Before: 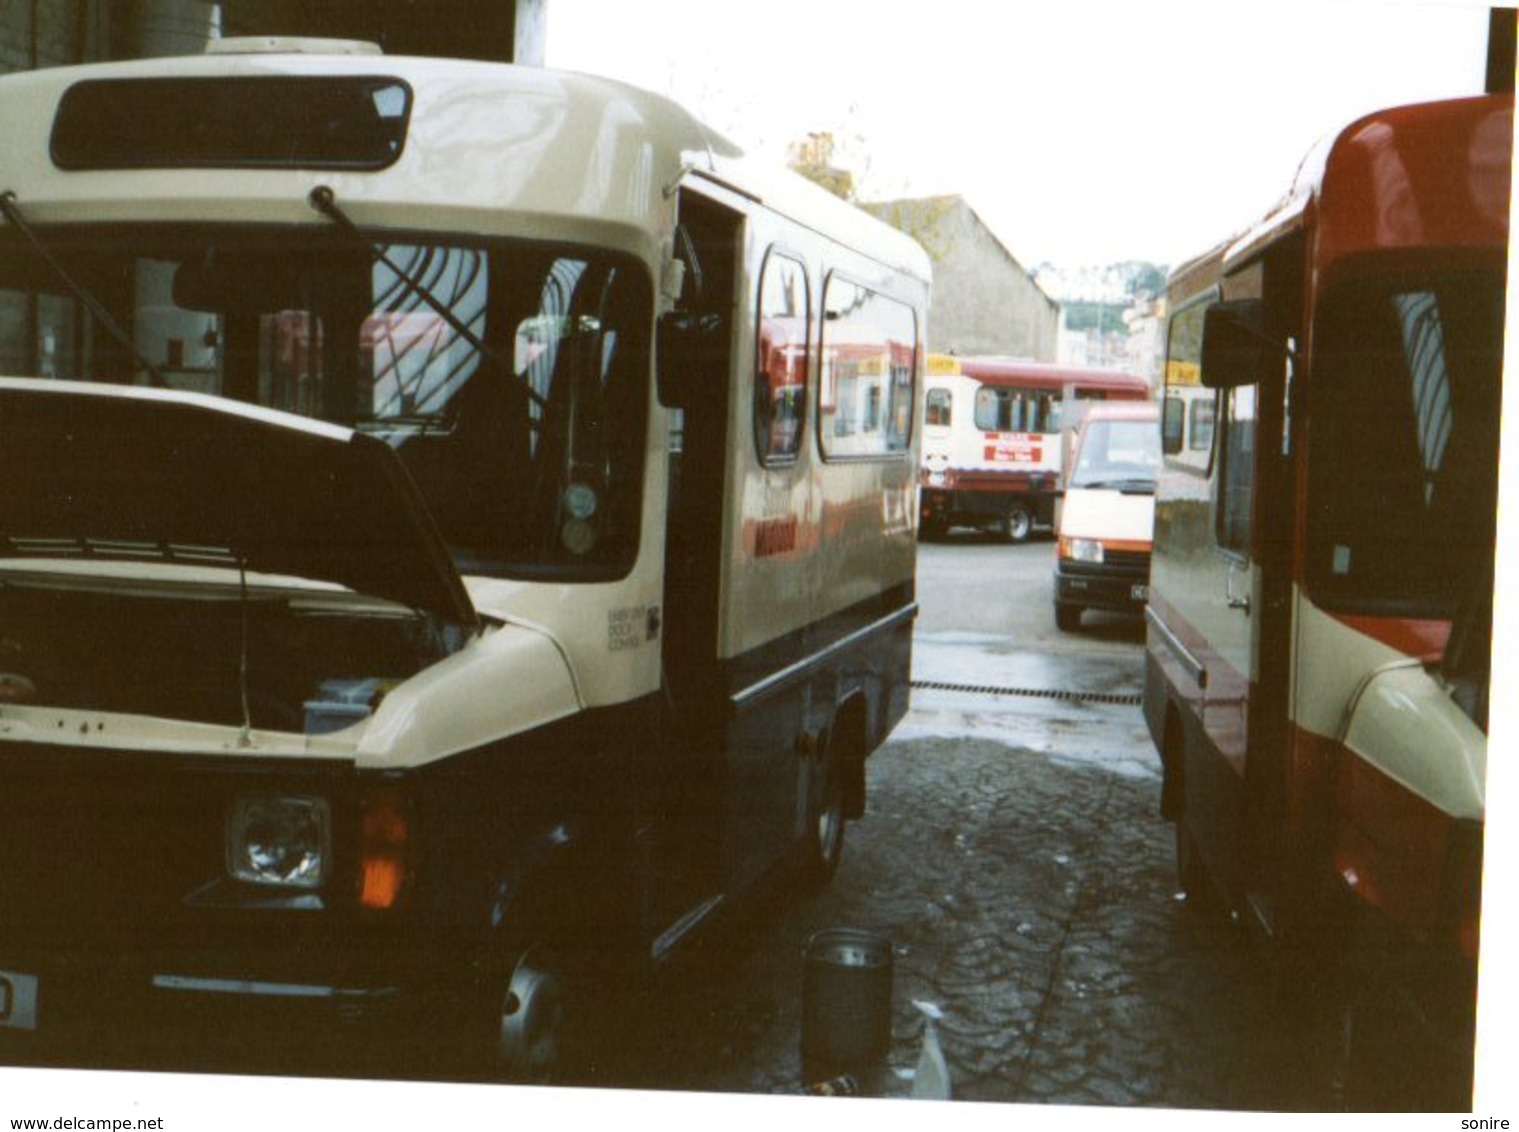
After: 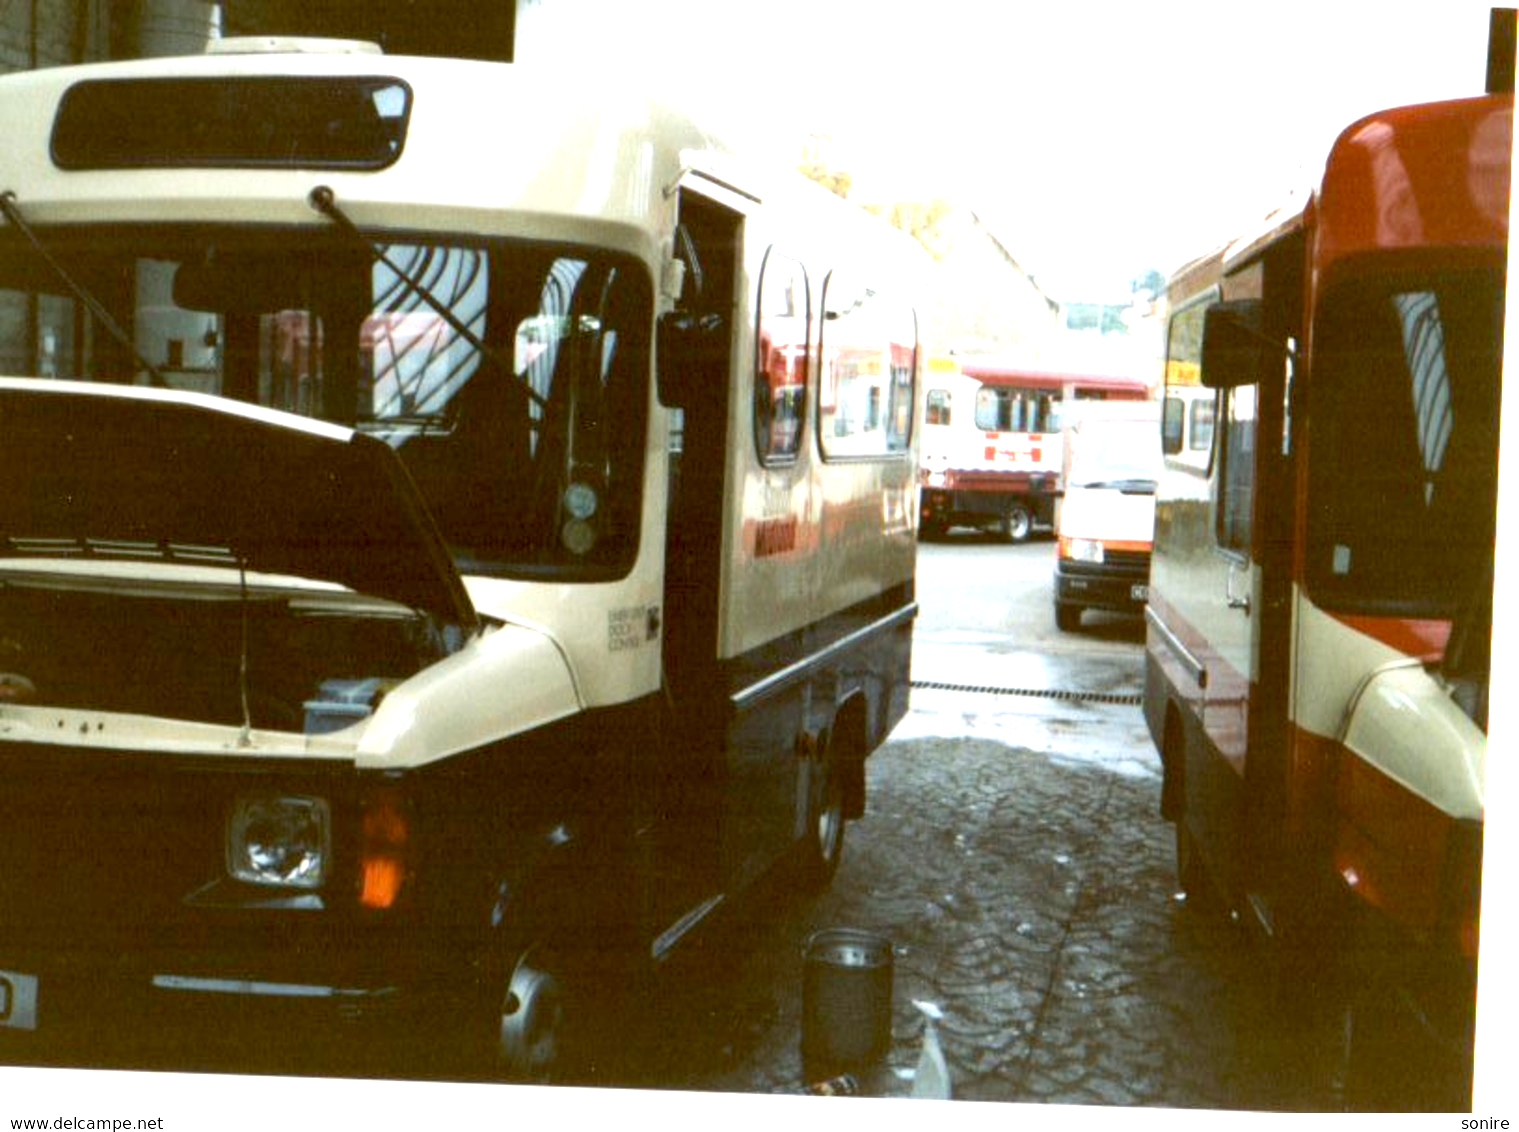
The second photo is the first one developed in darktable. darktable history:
exposure: black level correction 0.008, exposure 0.975 EV, compensate highlight preservation false
